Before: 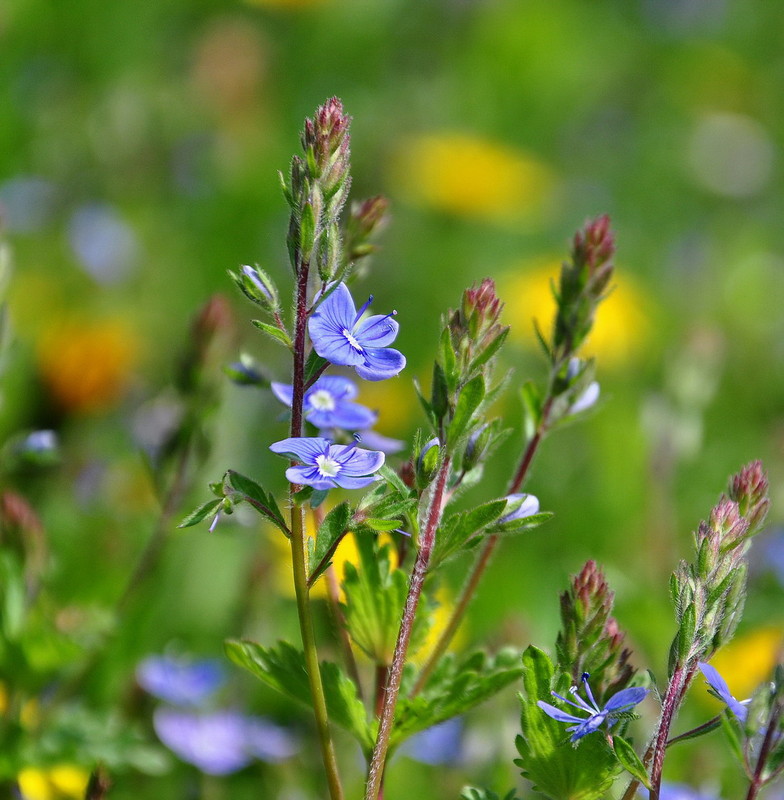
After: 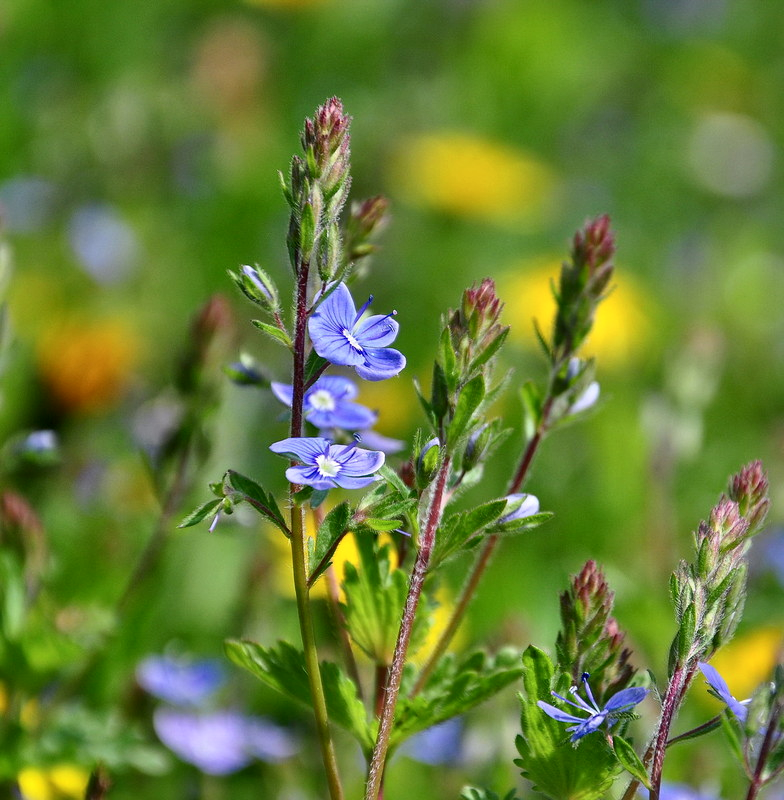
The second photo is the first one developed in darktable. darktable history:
local contrast: mode bilateral grid, contrast 19, coarseness 50, detail 132%, midtone range 0.2
